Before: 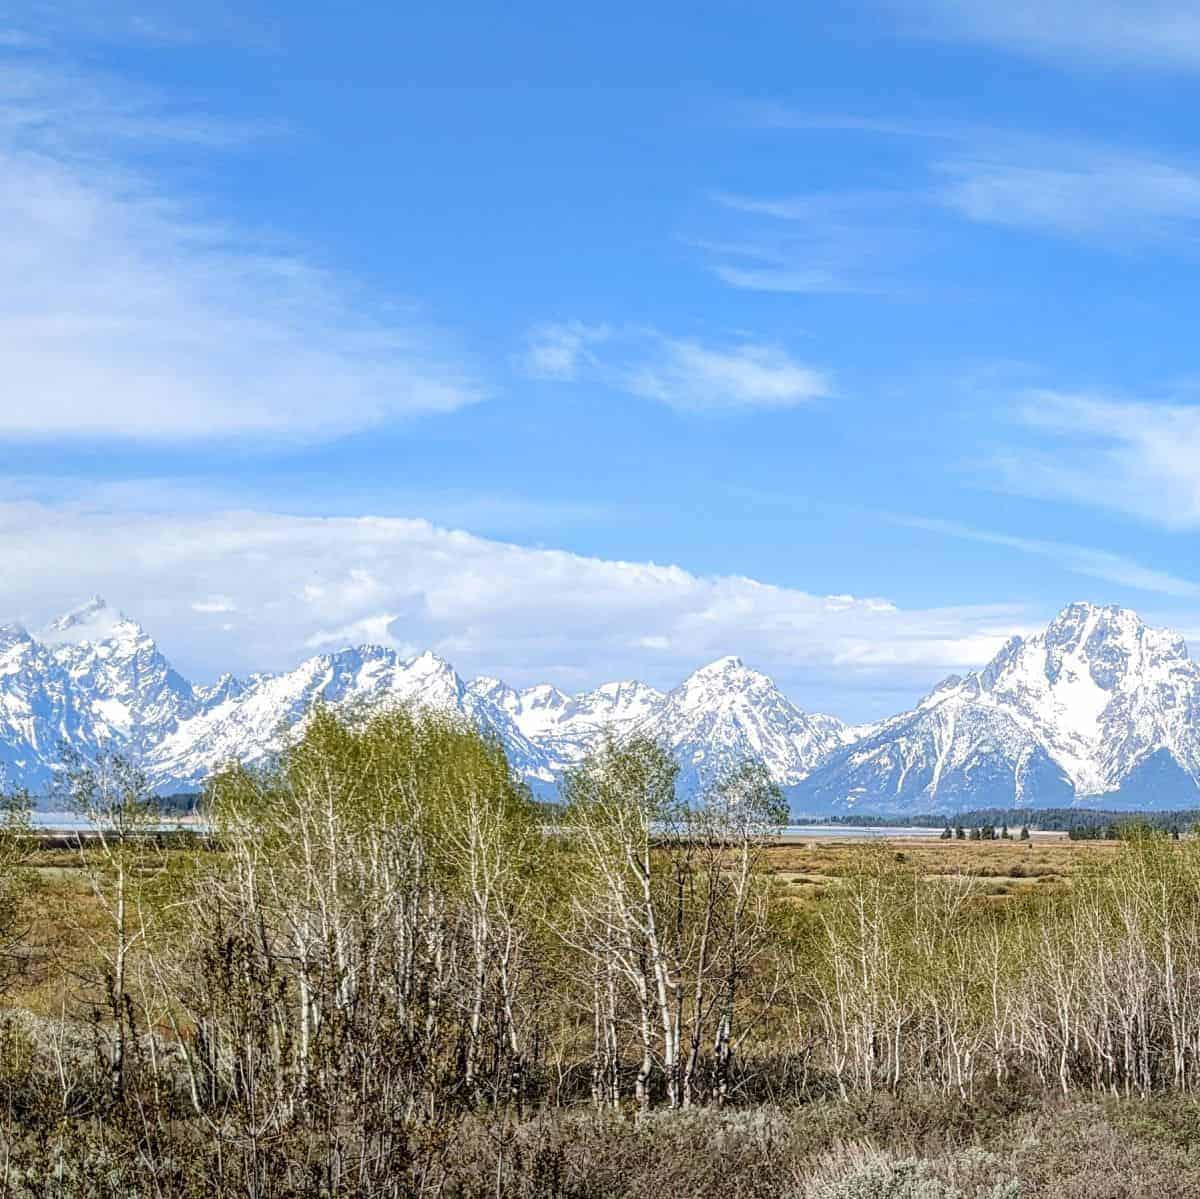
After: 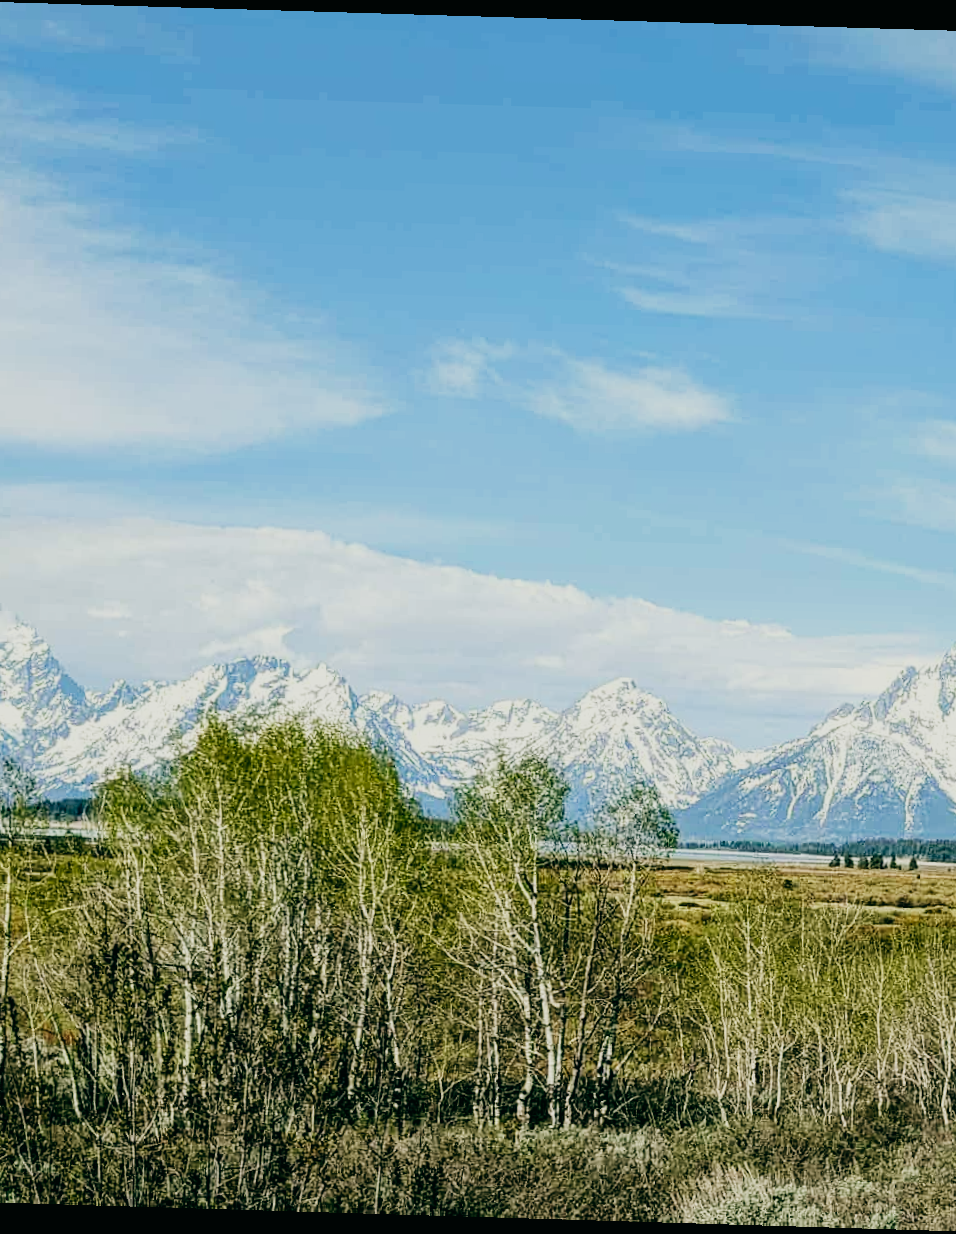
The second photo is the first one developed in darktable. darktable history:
sigmoid: contrast 1.8, skew -0.2, preserve hue 0%, red attenuation 0.1, red rotation 0.035, green attenuation 0.1, green rotation -0.017, blue attenuation 0.15, blue rotation -0.052, base primaries Rec2020
color balance: lift [1.005, 0.99, 1.007, 1.01], gamma [1, 1.034, 1.032, 0.966], gain [0.873, 1.055, 1.067, 0.933]
crop: left 9.88%, right 12.664%
rotate and perspective: rotation 1.72°, automatic cropping off
